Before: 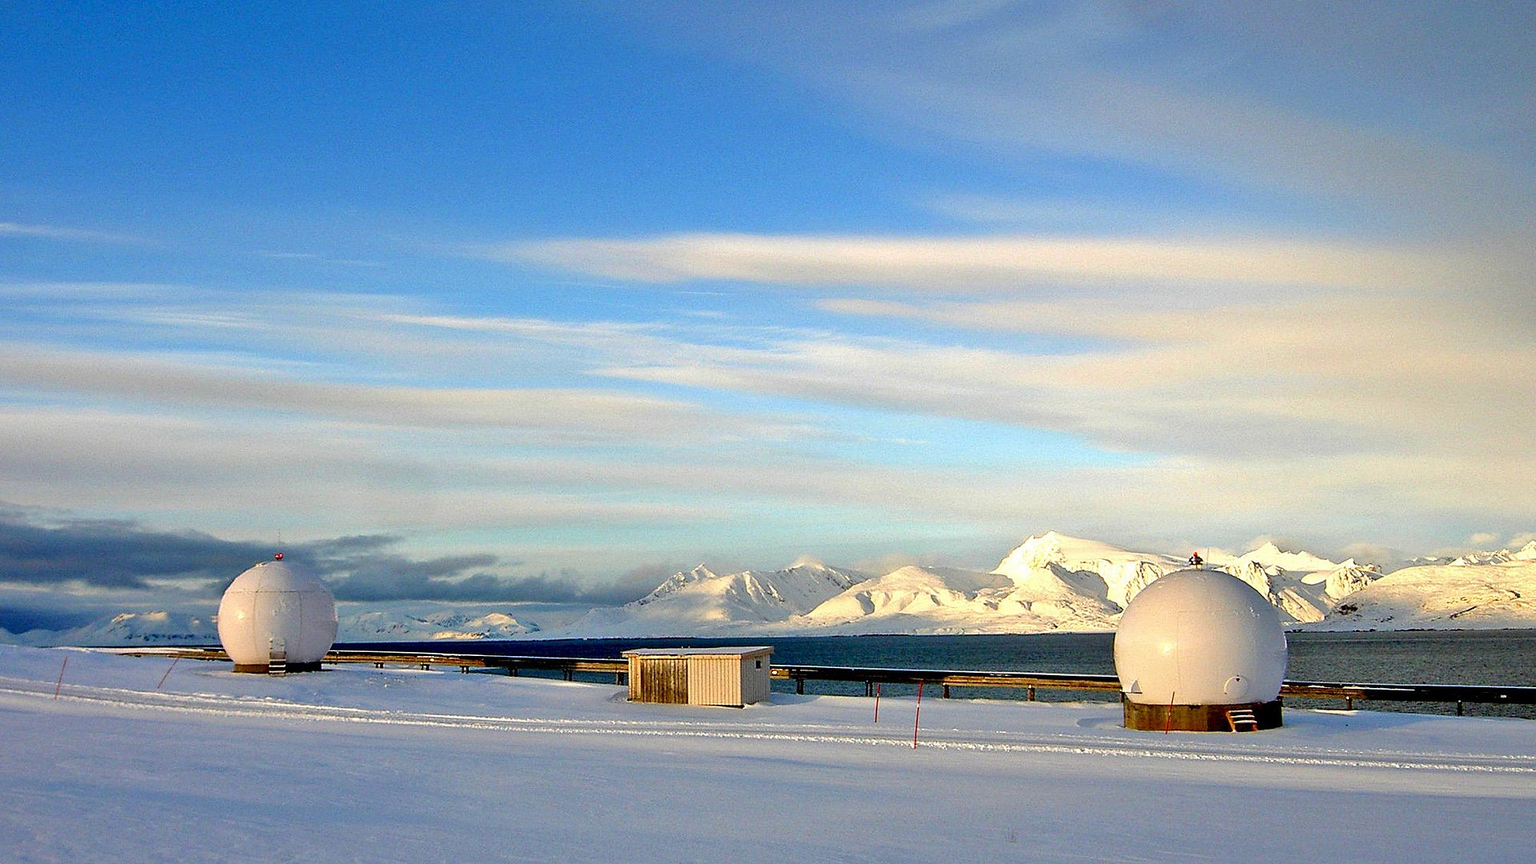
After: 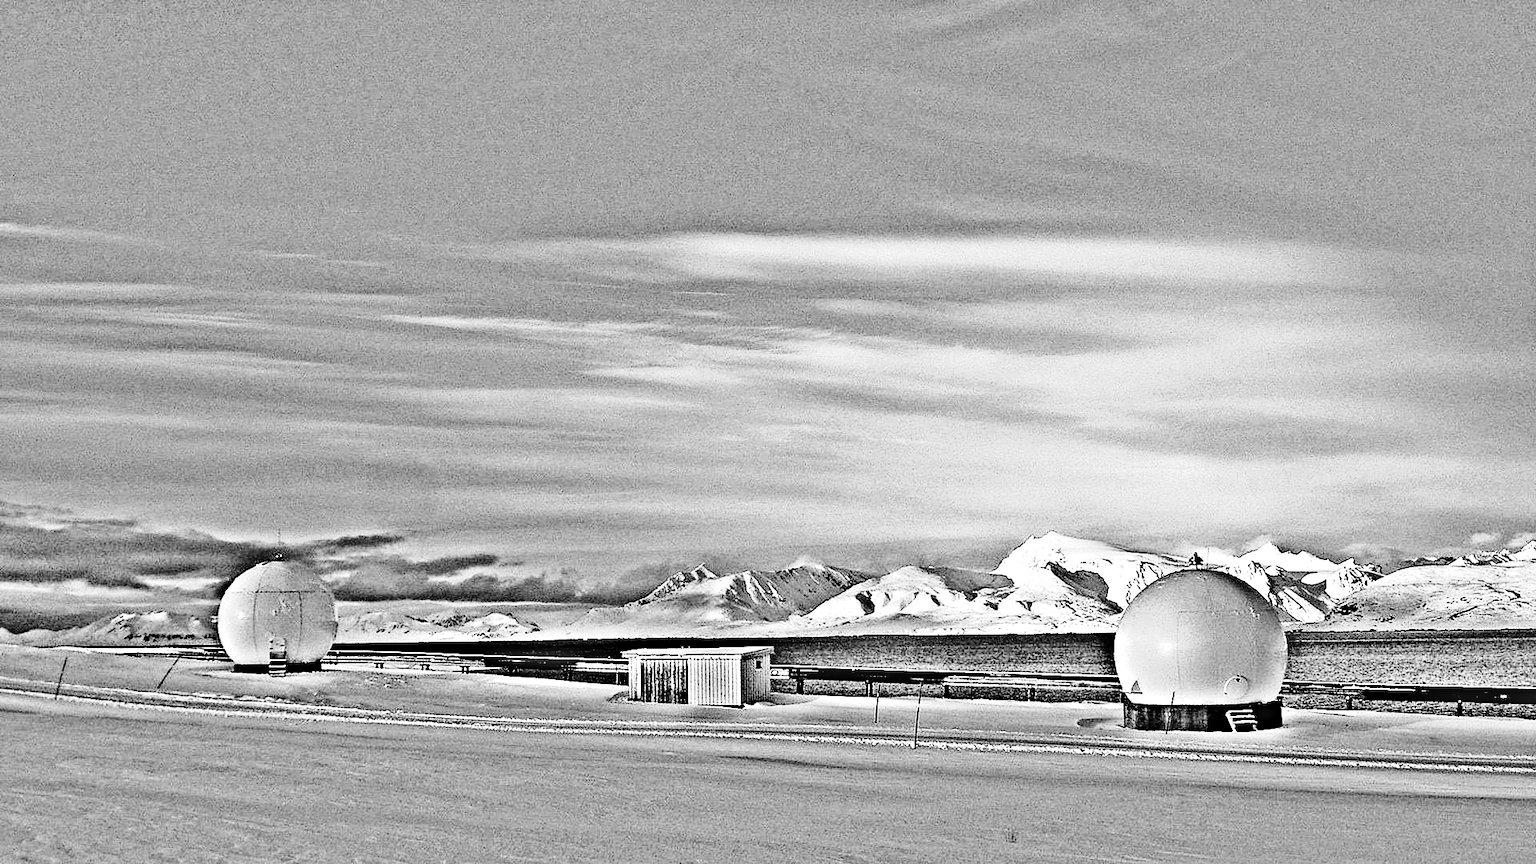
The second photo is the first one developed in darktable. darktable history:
tone curve: curves: ch0 [(0, 0) (0.003, 0.001) (0.011, 0.004) (0.025, 0.009) (0.044, 0.016) (0.069, 0.025) (0.1, 0.036) (0.136, 0.059) (0.177, 0.103) (0.224, 0.175) (0.277, 0.274) (0.335, 0.395) (0.399, 0.52) (0.468, 0.635) (0.543, 0.733) (0.623, 0.817) (0.709, 0.888) (0.801, 0.93) (0.898, 0.964) (1, 1)], color space Lab, independent channels, preserve colors none
tone equalizer: -8 EV -0.417 EV, -7 EV -0.389 EV, -6 EV -0.333 EV, -5 EV -0.222 EV, -3 EV 0.222 EV, -2 EV 0.333 EV, -1 EV 0.389 EV, +0 EV 0.417 EV, edges refinement/feathering 500, mask exposure compensation -1.57 EV, preserve details no
highpass: on, module defaults
exposure: black level correction 0, exposure 0.5 EV, compensate exposure bias true, compensate highlight preservation false
